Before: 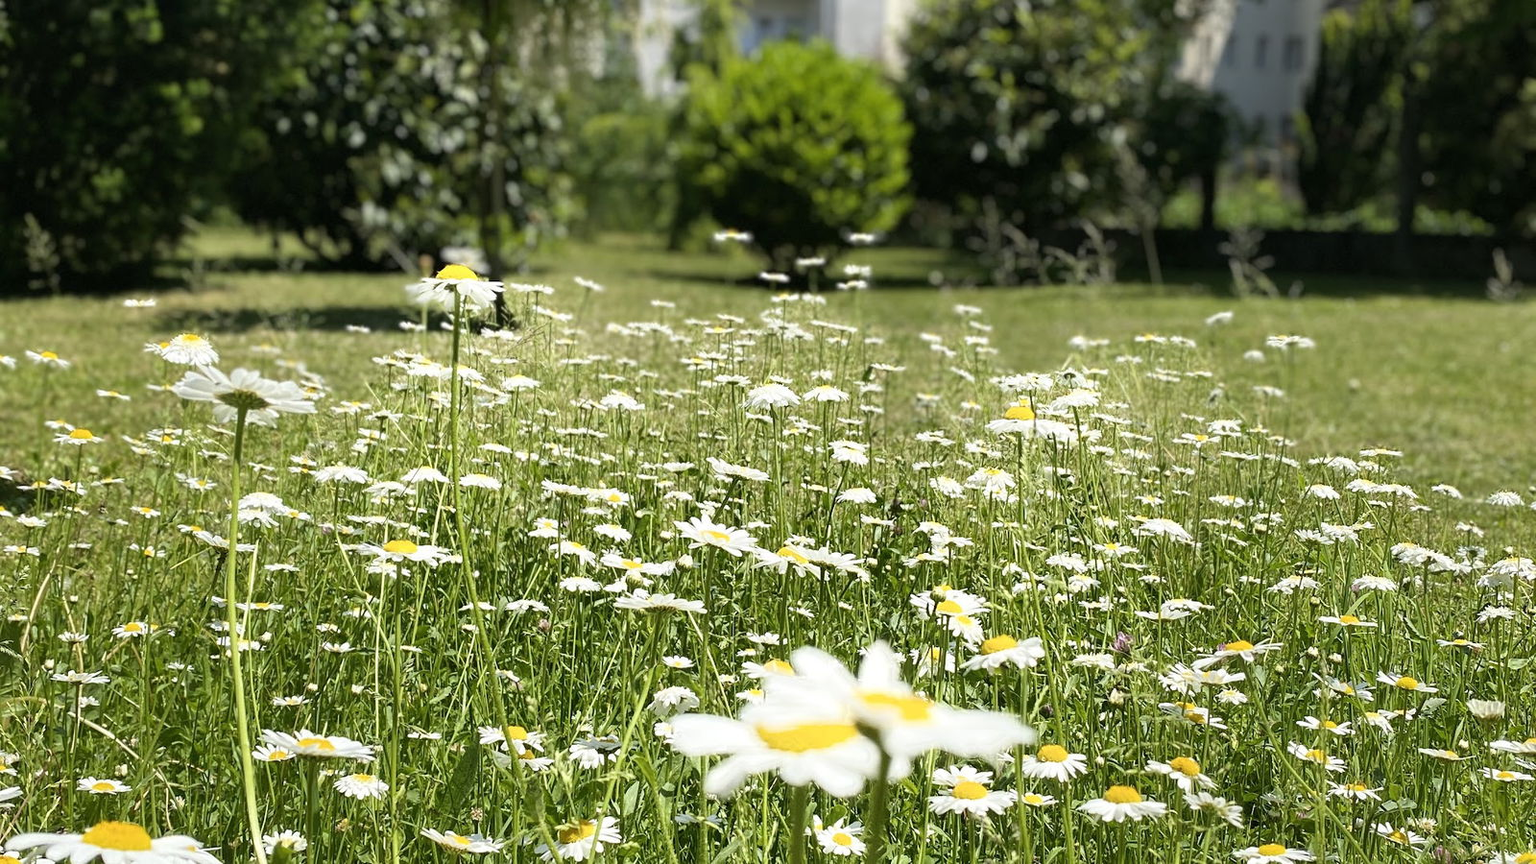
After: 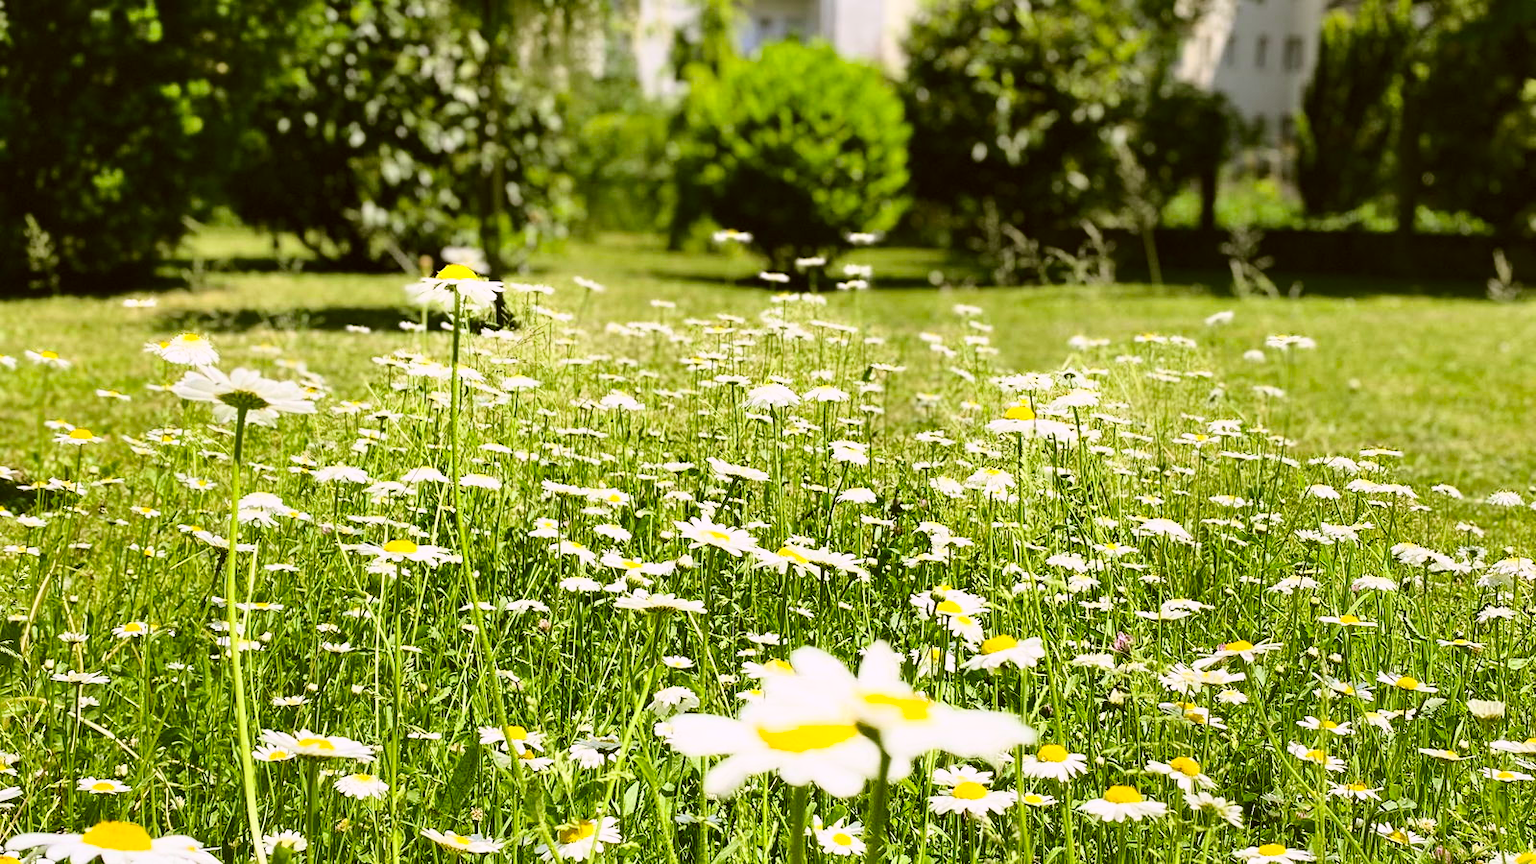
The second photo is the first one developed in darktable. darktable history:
white balance: red 0.931, blue 1.11
color correction: highlights a* 8.98, highlights b* 15.09, shadows a* -0.49, shadows b* 26.52
levels: levels [0, 0.499, 1]
shadows and highlights: shadows 43.71, white point adjustment -1.46, soften with gaussian
base curve: curves: ch0 [(0, 0) (0.028, 0.03) (0.121, 0.232) (0.46, 0.748) (0.859, 0.968) (1, 1)]
